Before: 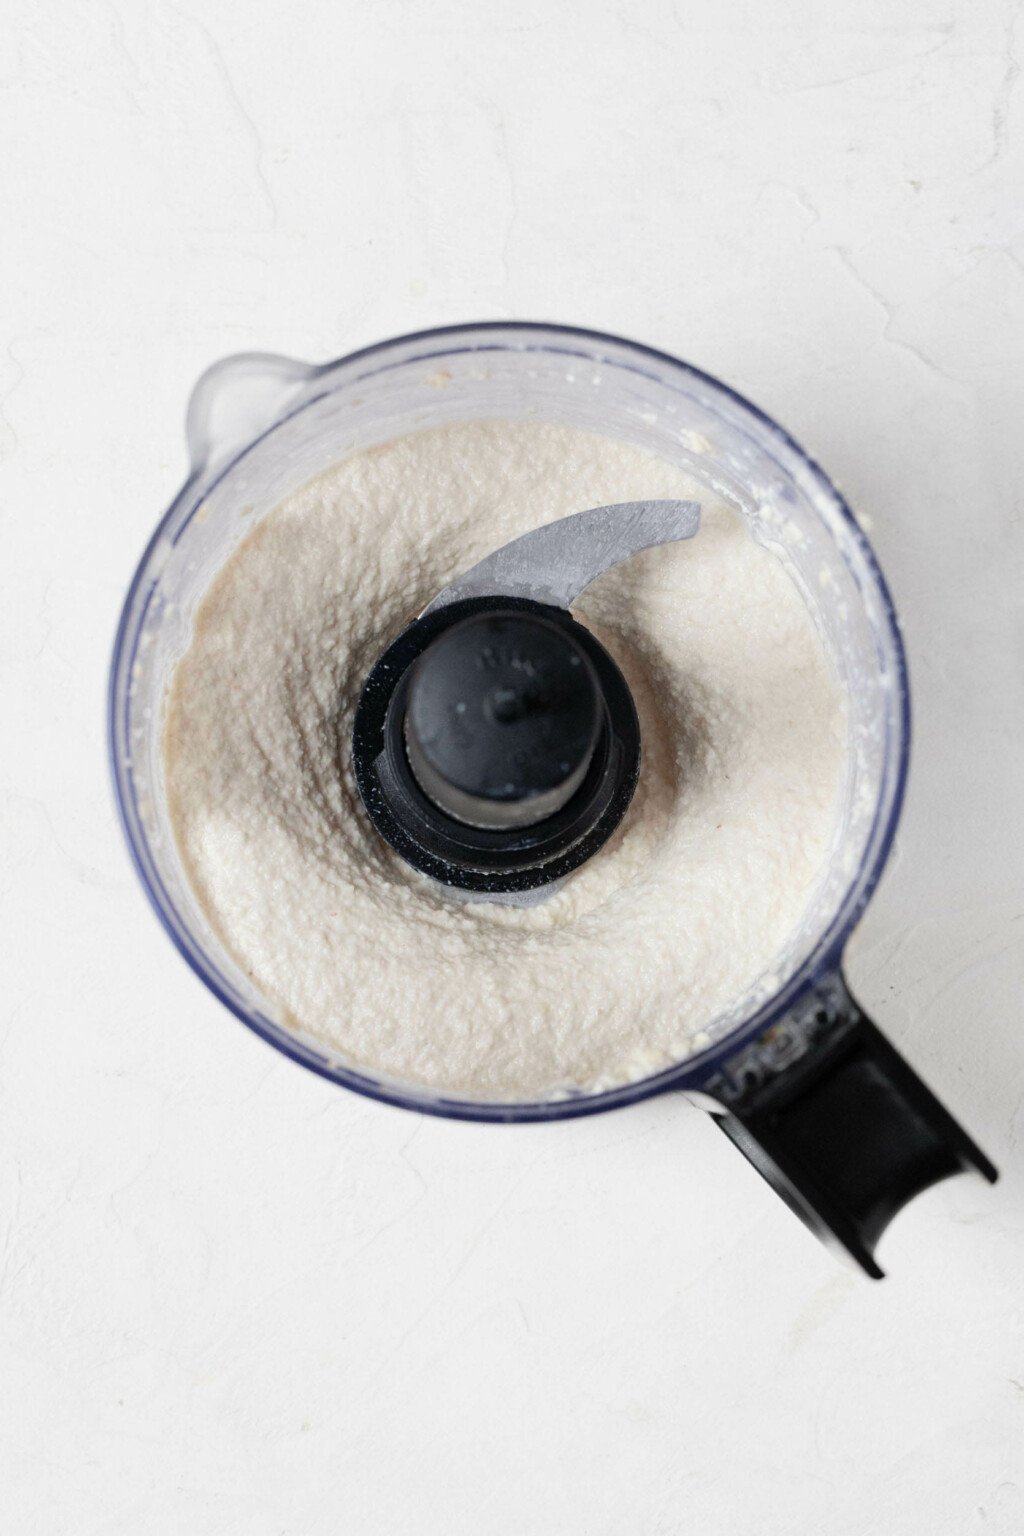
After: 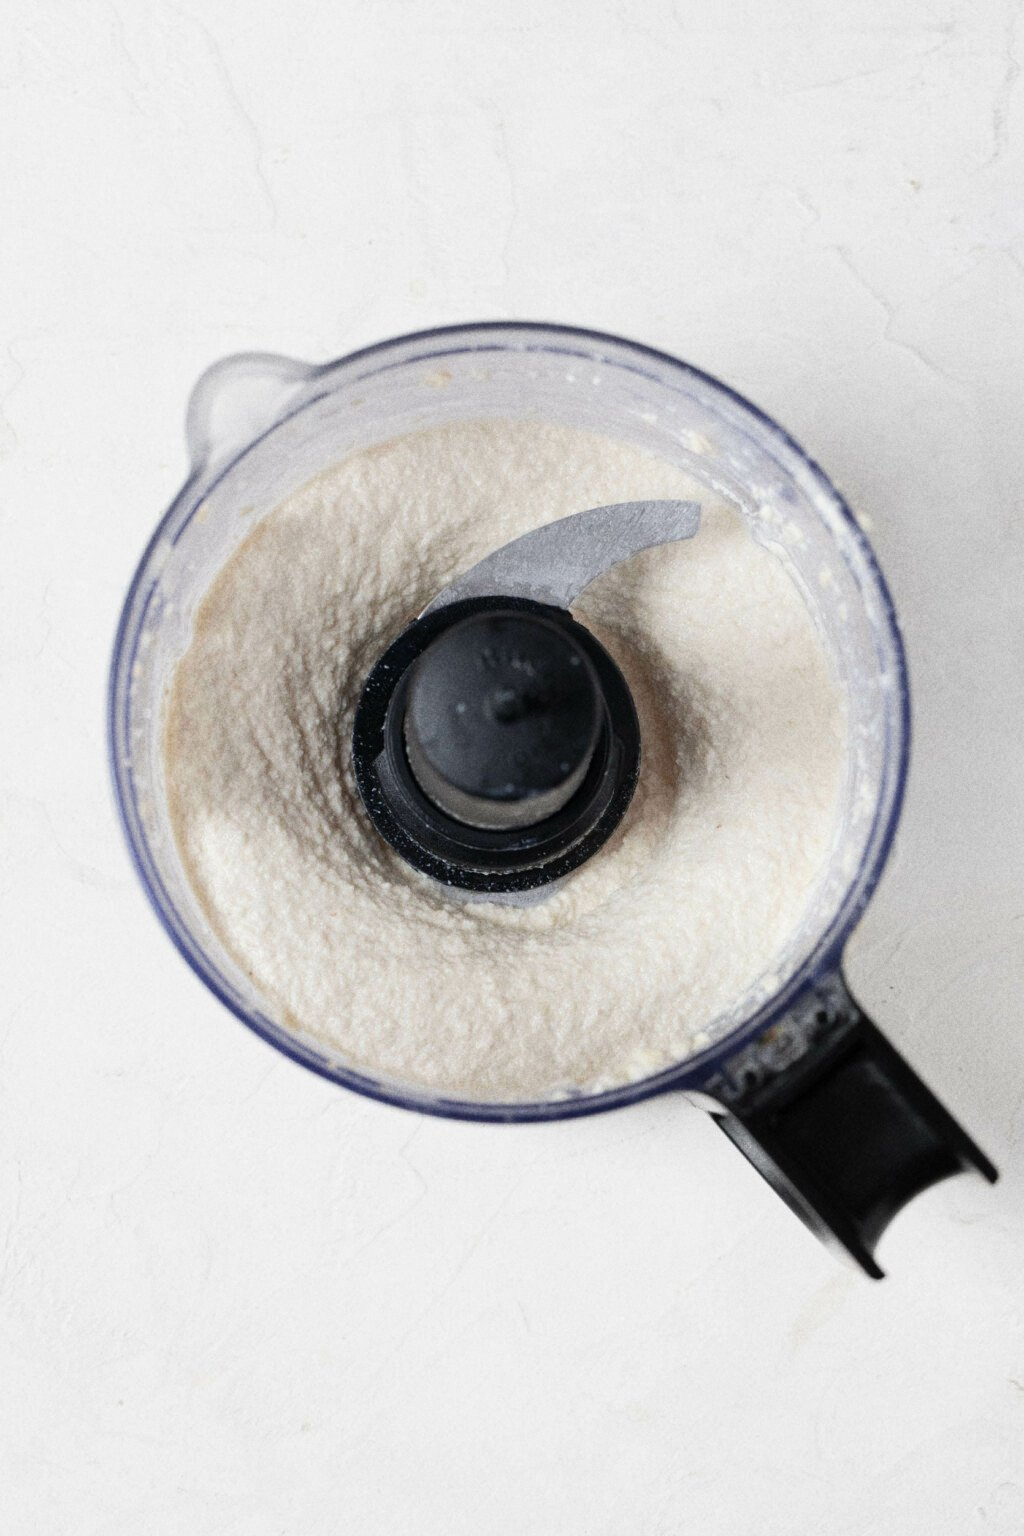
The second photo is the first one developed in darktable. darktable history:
color balance rgb: linear chroma grading › global chroma 1.5%, linear chroma grading › mid-tones -1%, perceptual saturation grading › global saturation -3%, perceptual saturation grading › shadows -2%
grain: coarseness 22.88 ISO
